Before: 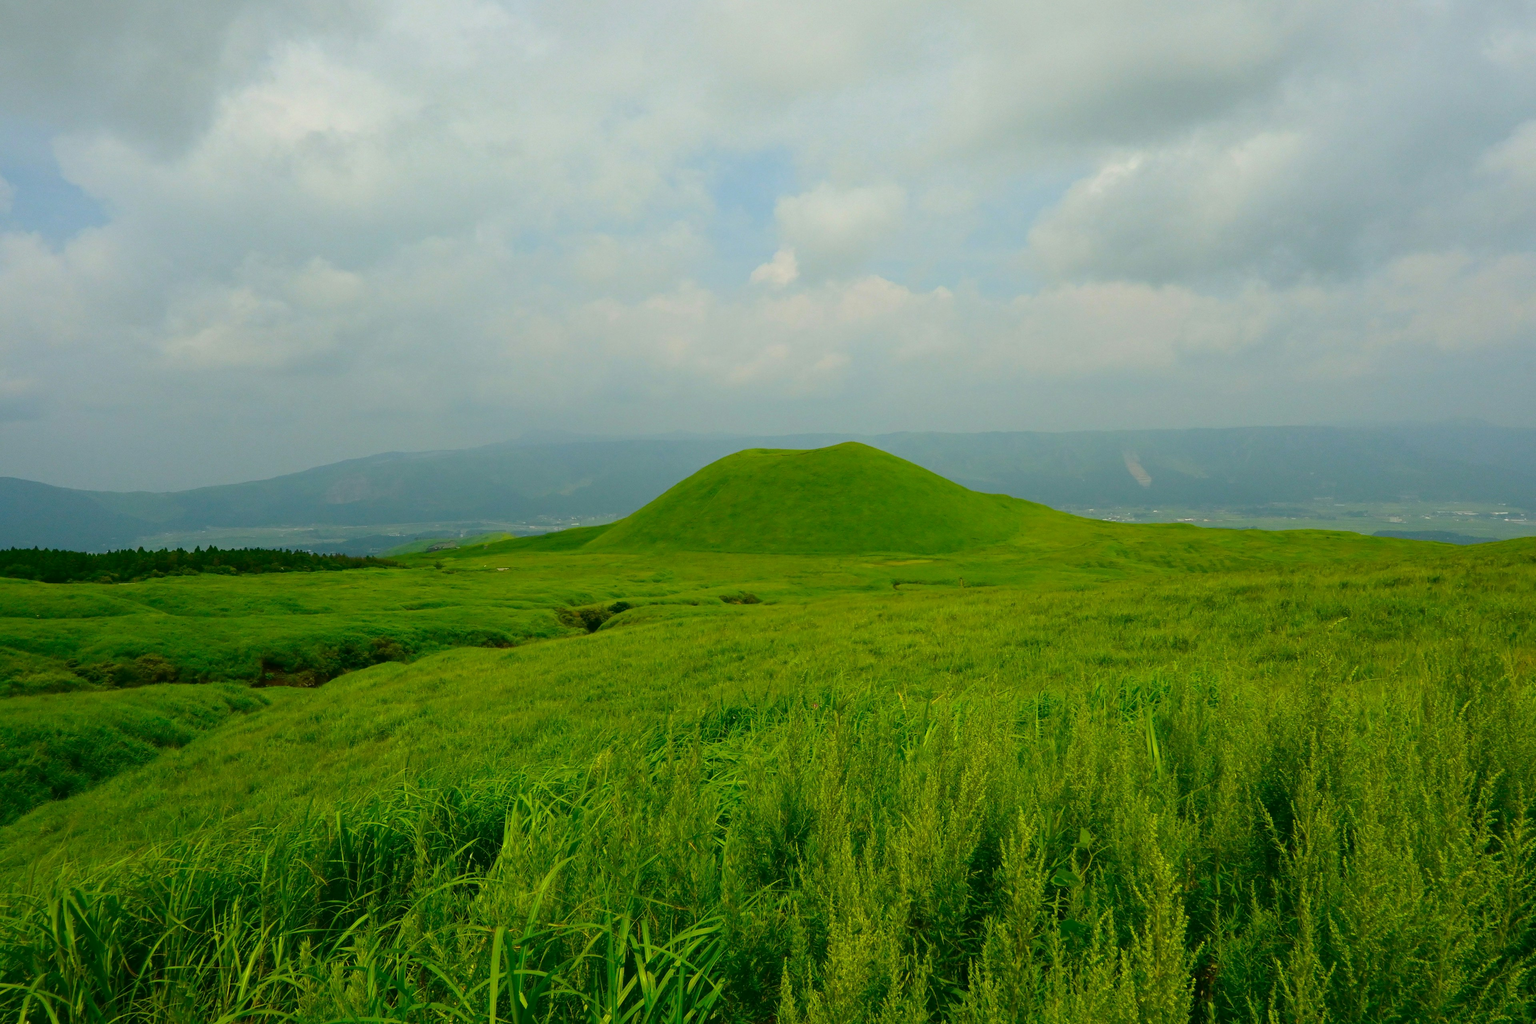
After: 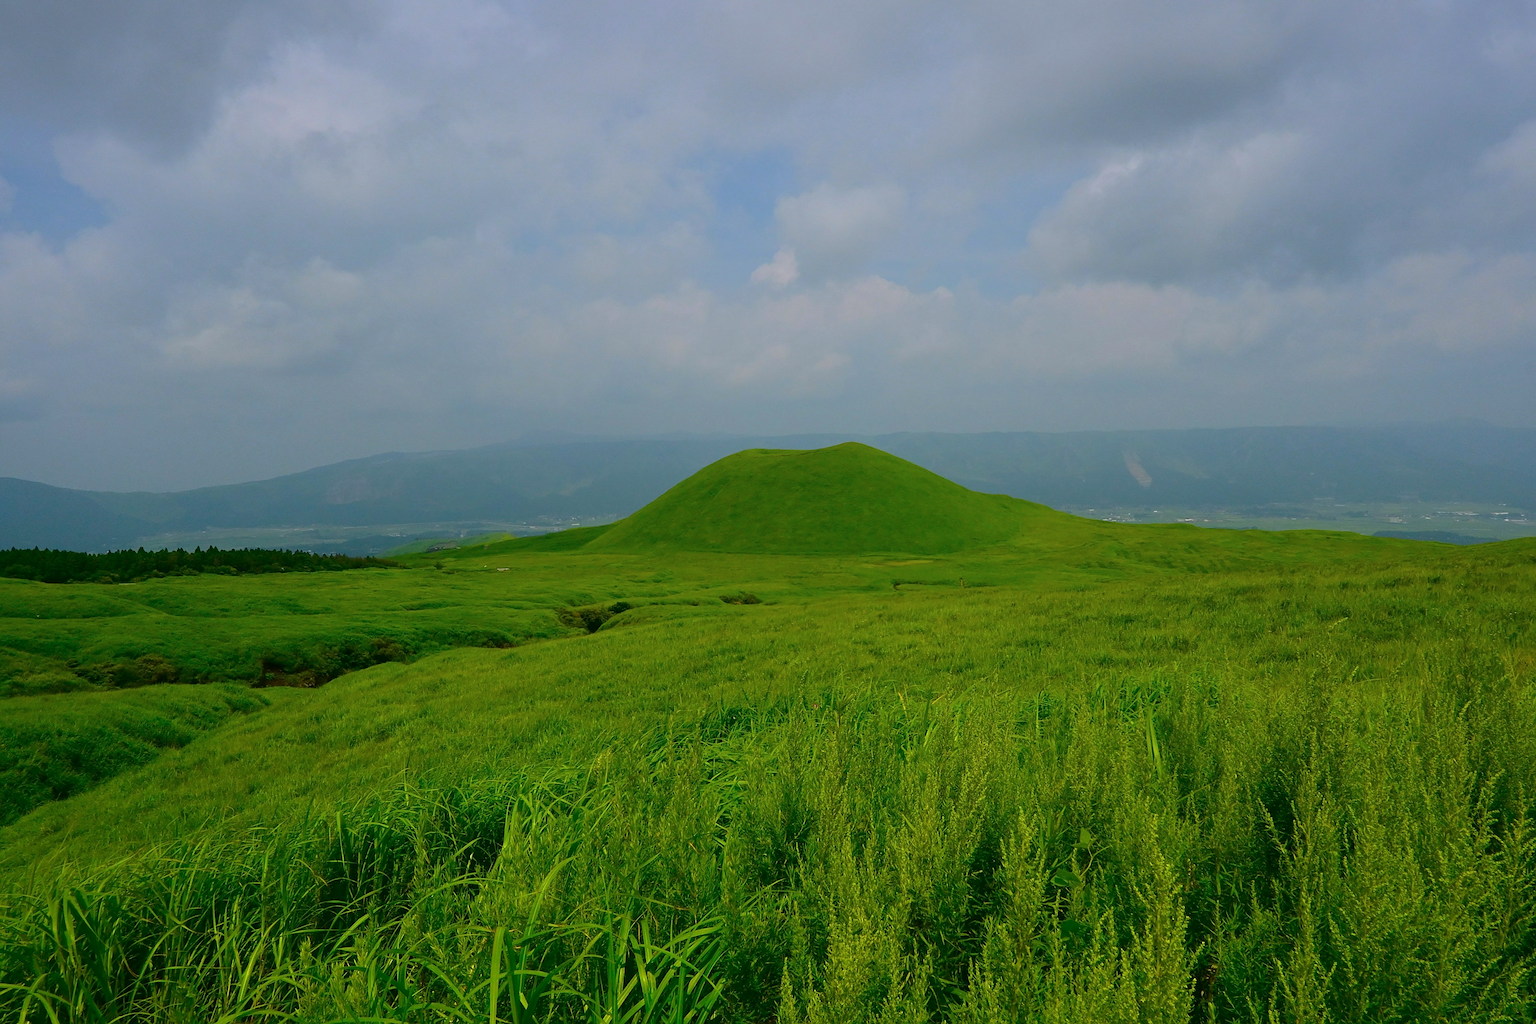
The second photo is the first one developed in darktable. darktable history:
sharpen: on, module defaults
graduated density: hue 238.83°, saturation 50%
